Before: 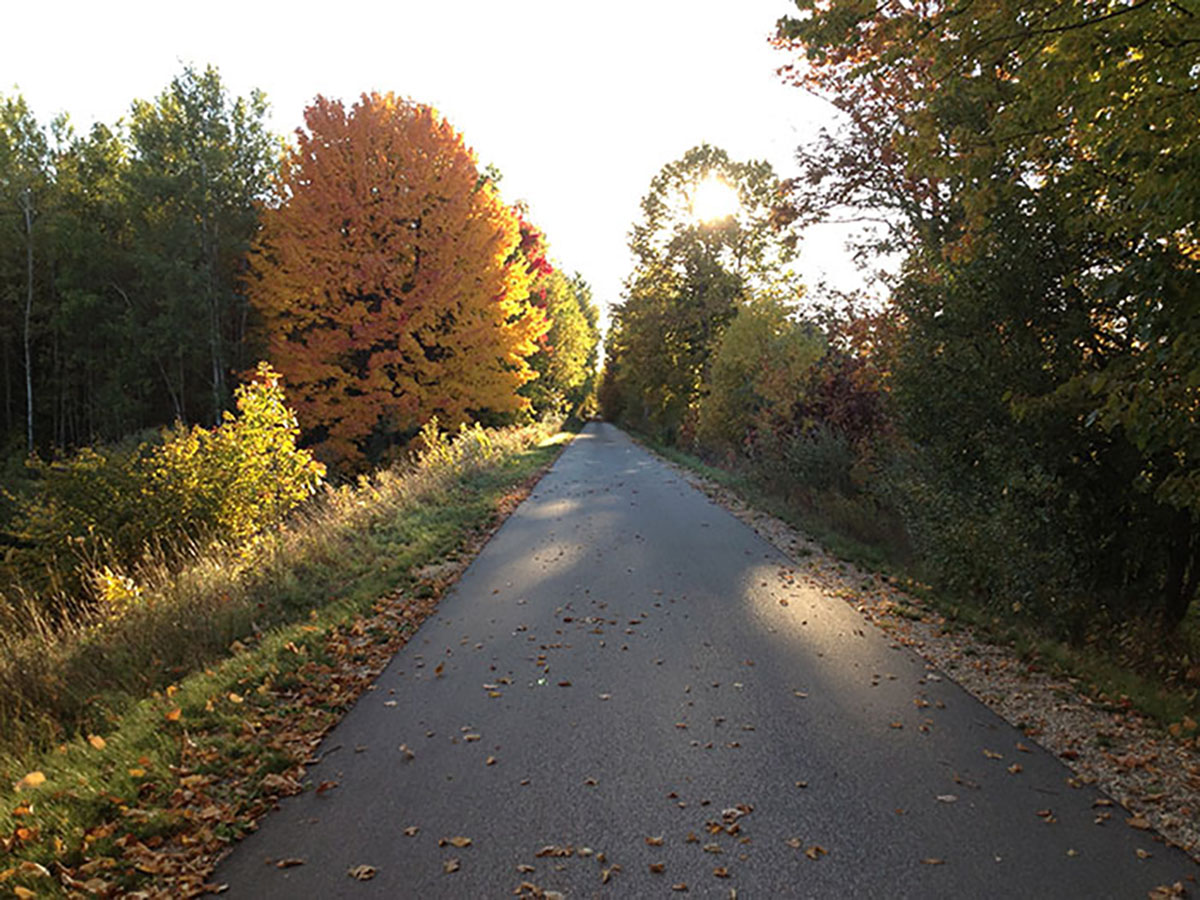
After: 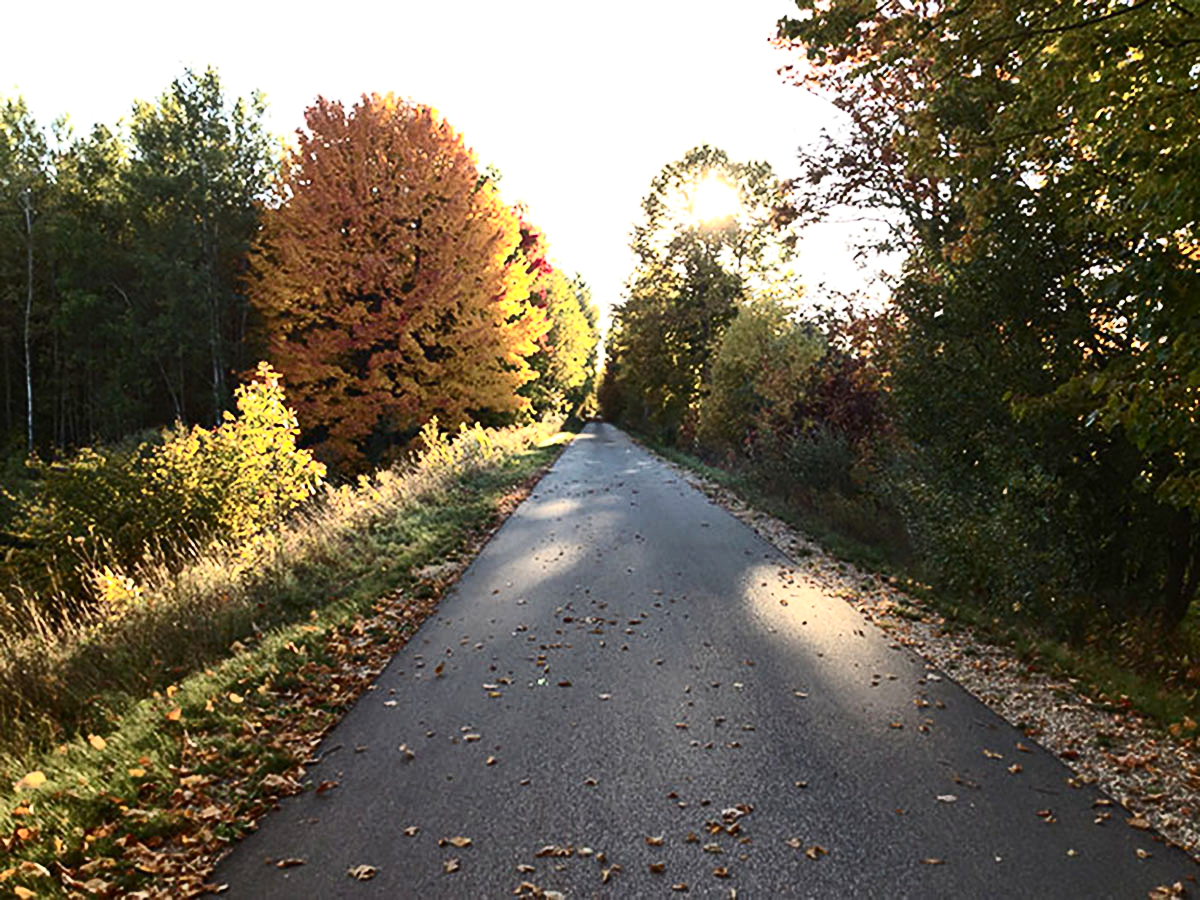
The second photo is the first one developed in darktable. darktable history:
exposure: black level correction 0, exposure 0.2 EV, compensate exposure bias true, compensate highlight preservation false
shadows and highlights: soften with gaussian
contrast brightness saturation: contrast 0.39, brightness 0.1
